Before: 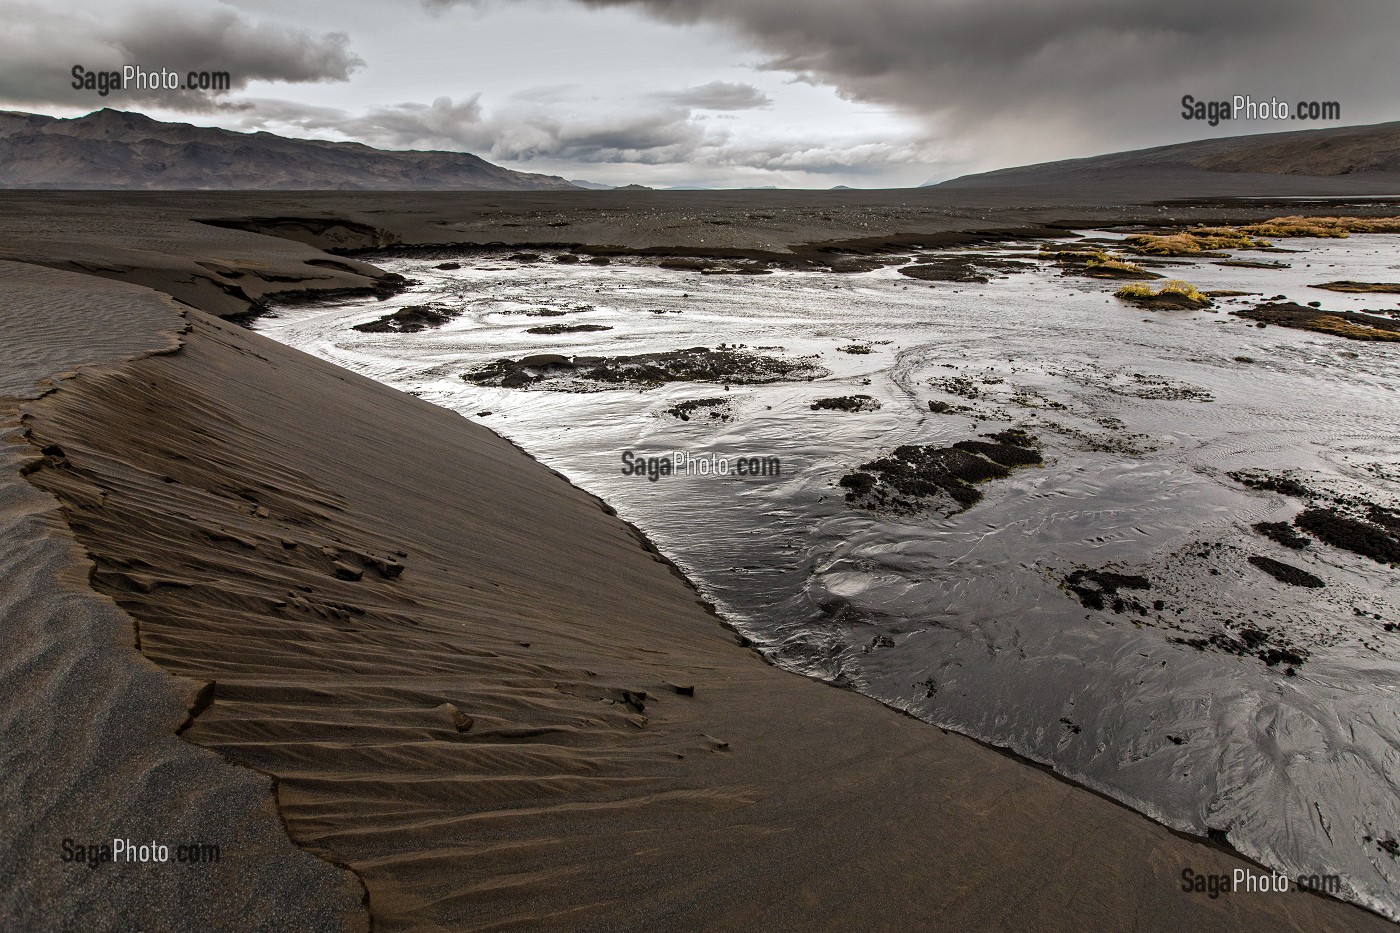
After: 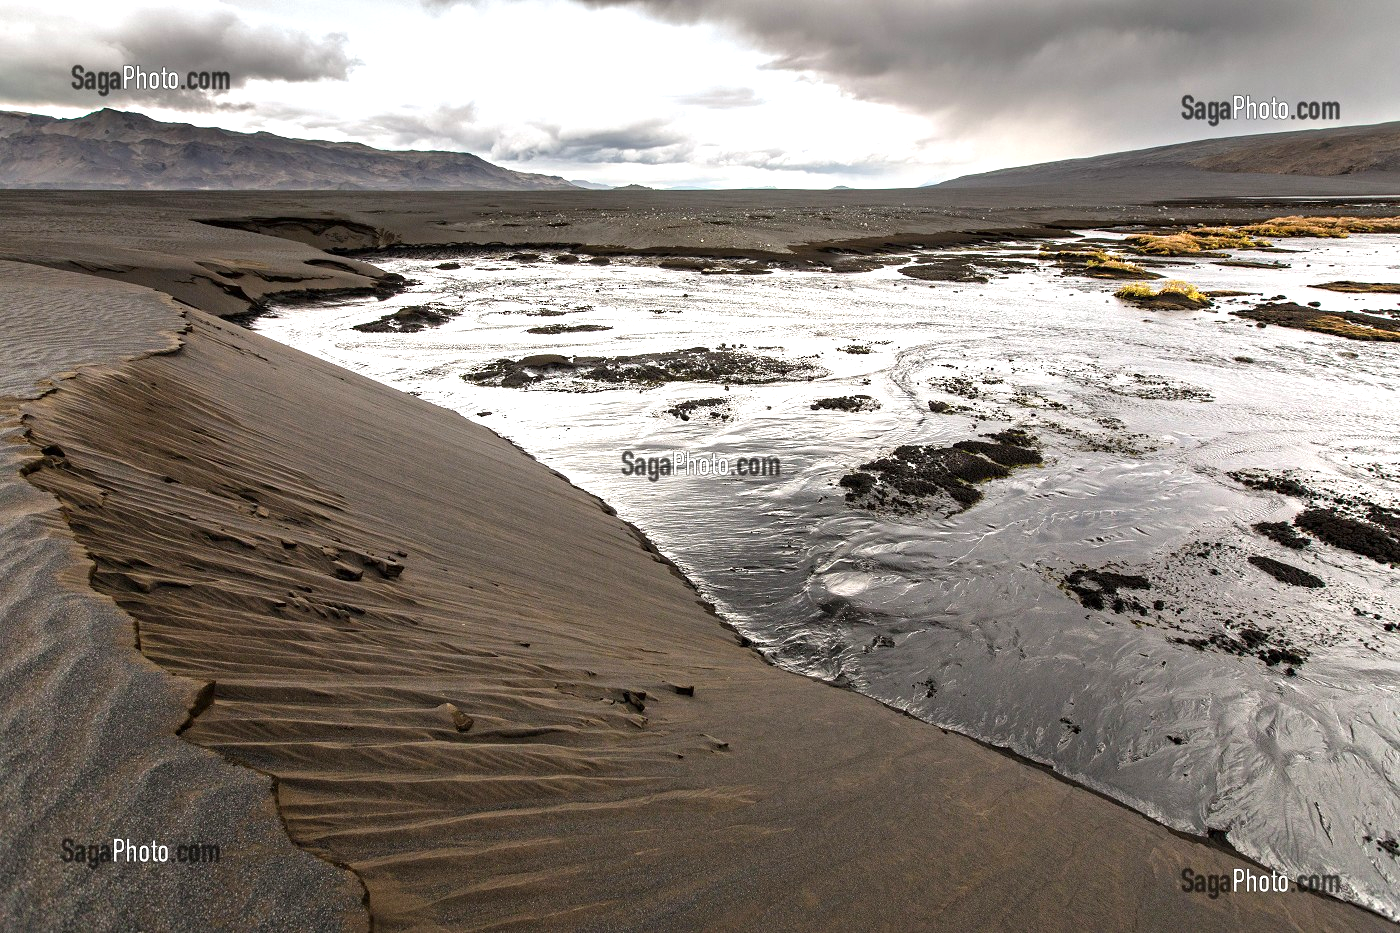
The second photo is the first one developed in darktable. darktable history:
exposure: exposure 0.993 EV, compensate highlight preservation false
